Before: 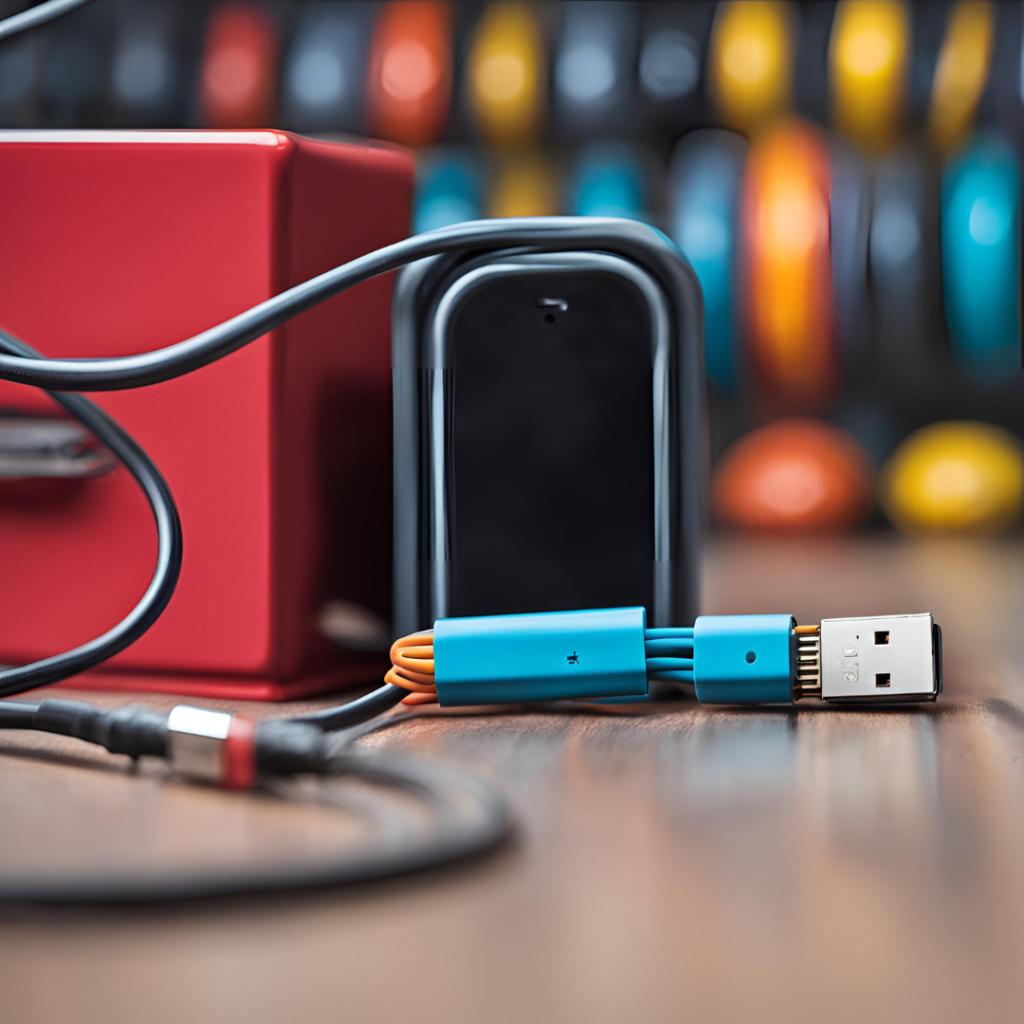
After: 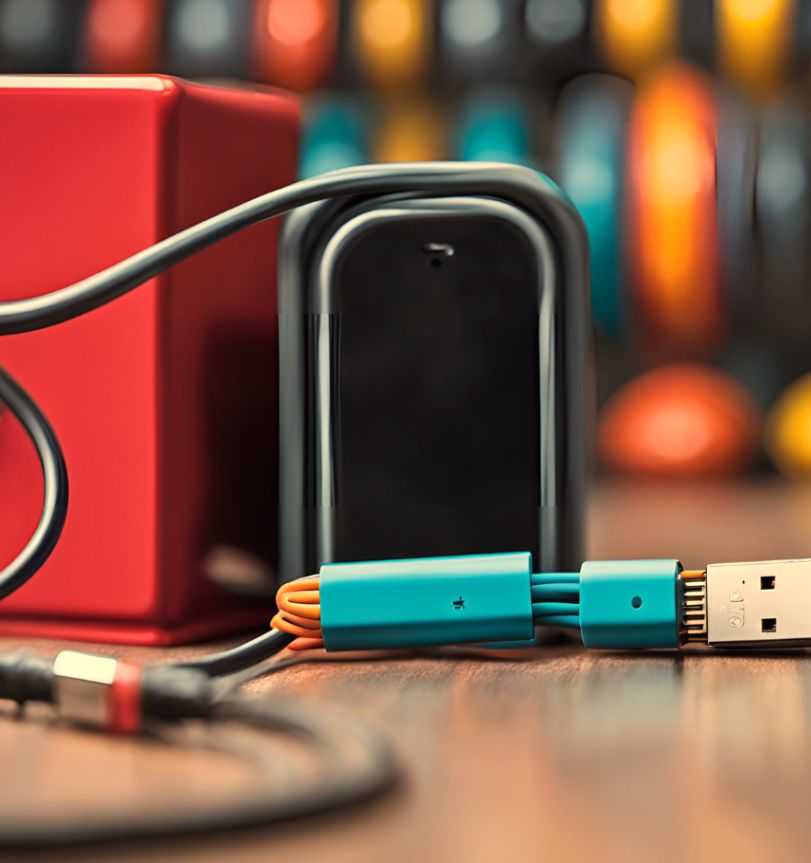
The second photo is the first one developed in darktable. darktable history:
white balance: red 1.138, green 0.996, blue 0.812
crop: left 11.225%, top 5.381%, right 9.565%, bottom 10.314%
tone equalizer: on, module defaults
